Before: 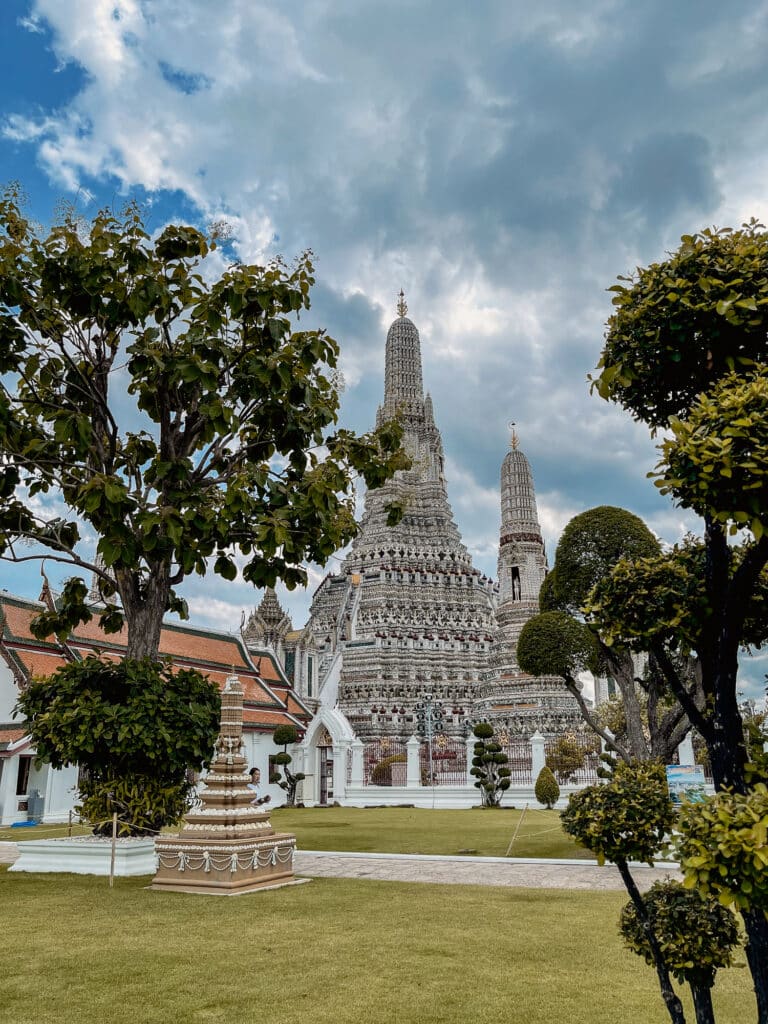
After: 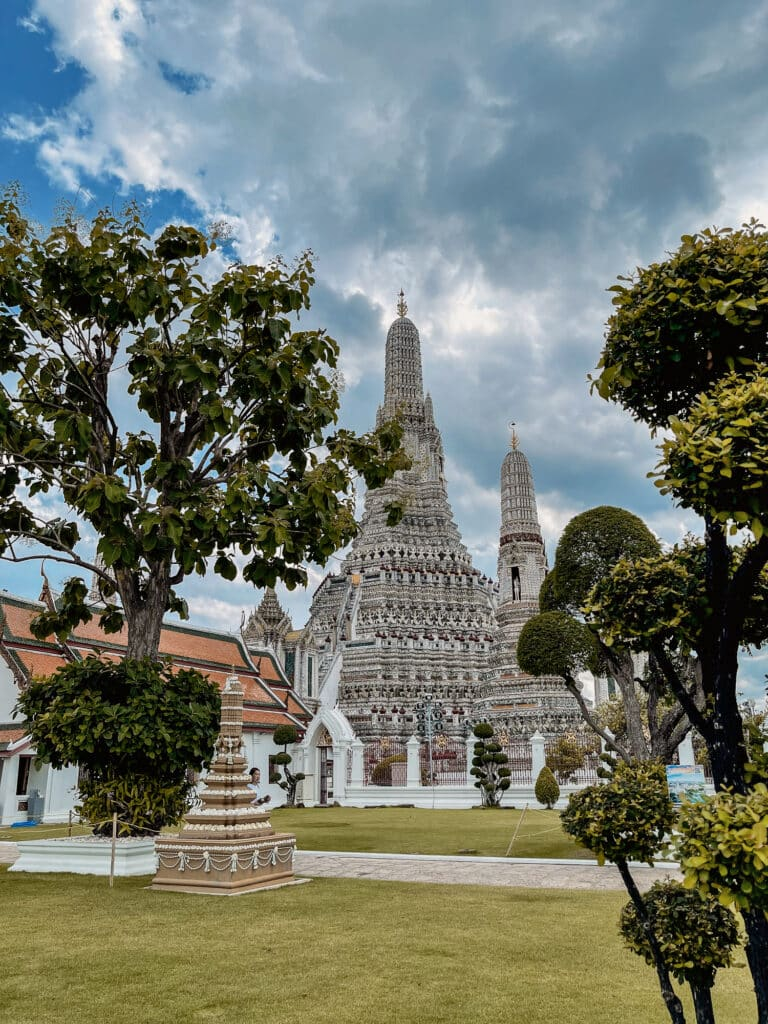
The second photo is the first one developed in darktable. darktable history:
shadows and highlights: shadows 52.51, soften with gaussian
